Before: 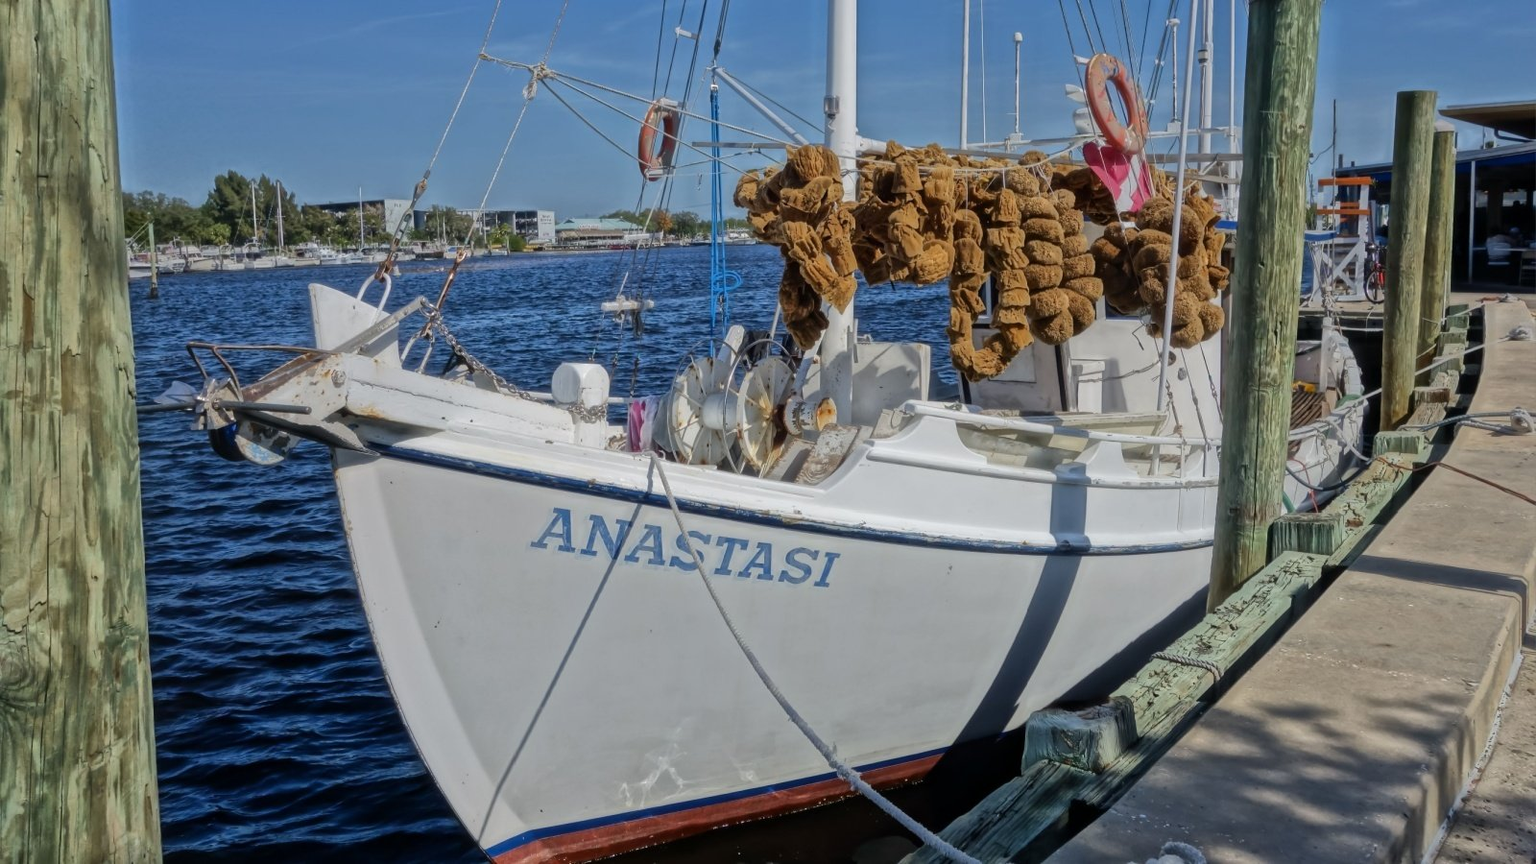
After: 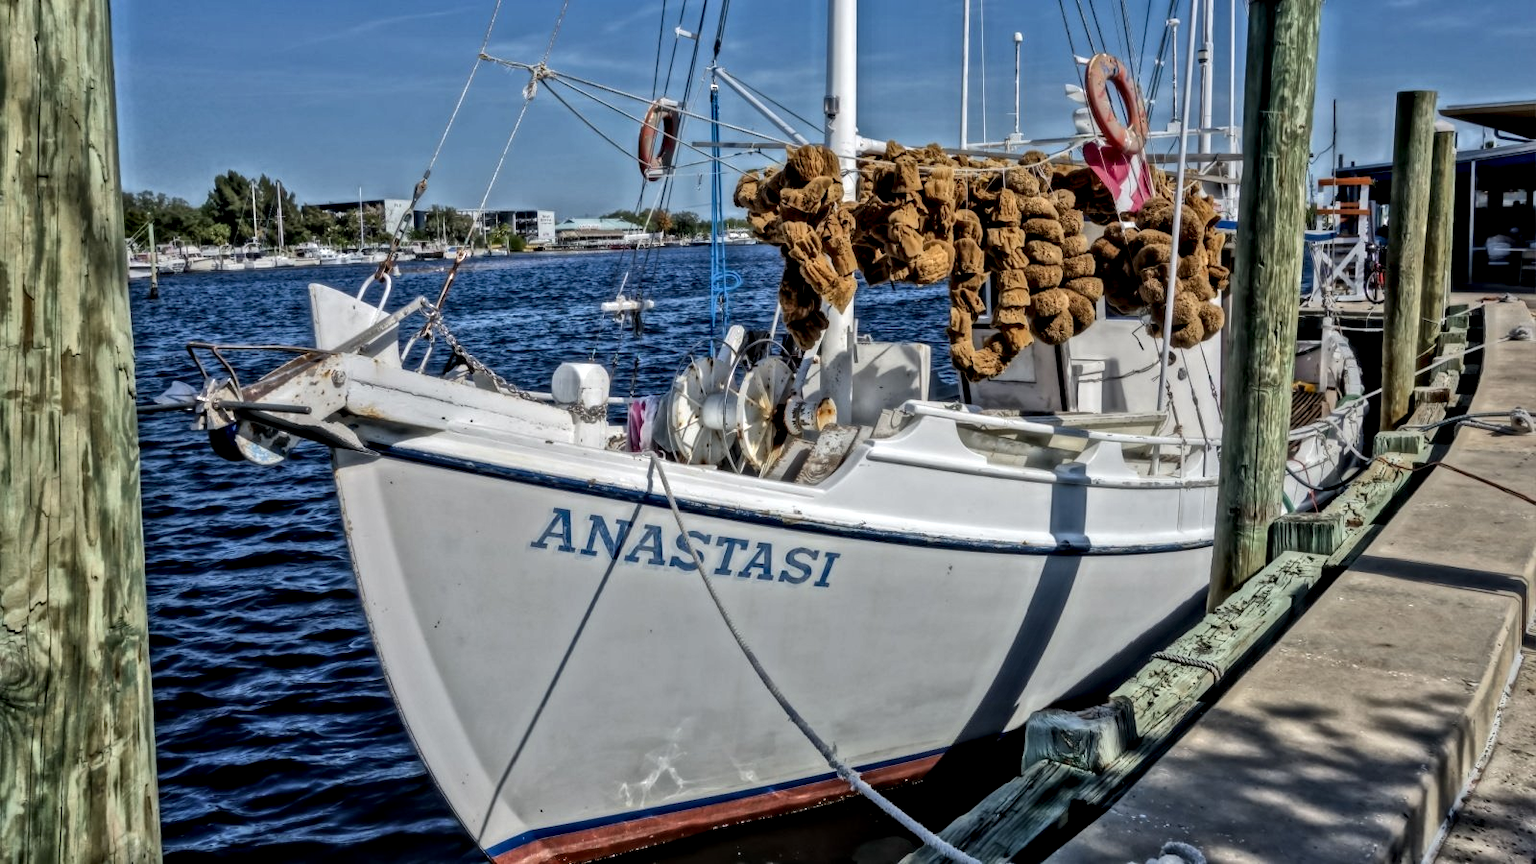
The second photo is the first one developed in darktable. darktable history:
tone equalizer: on, module defaults
local contrast: on, module defaults
contrast equalizer: y [[0.511, 0.558, 0.631, 0.632, 0.559, 0.512], [0.5 ×6], [0.507, 0.559, 0.627, 0.644, 0.647, 0.647], [0 ×6], [0 ×6]]
